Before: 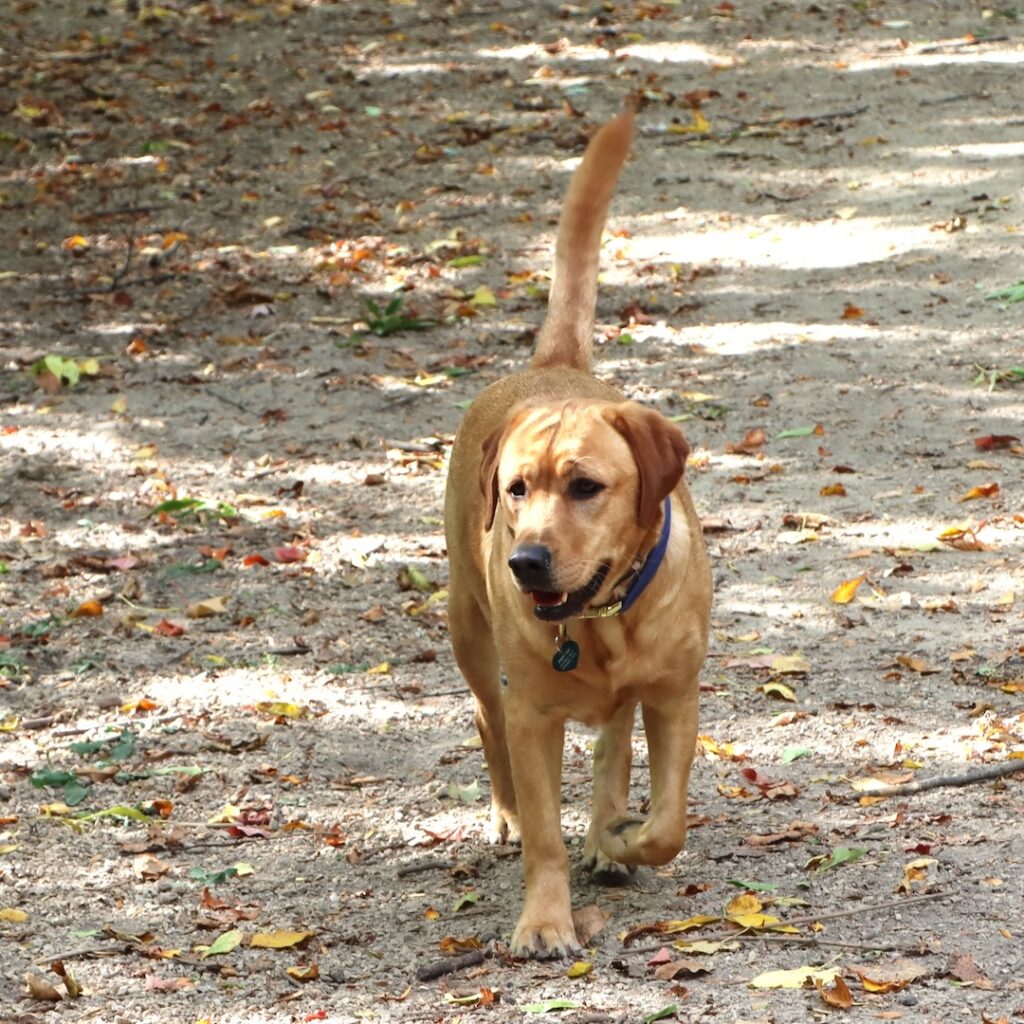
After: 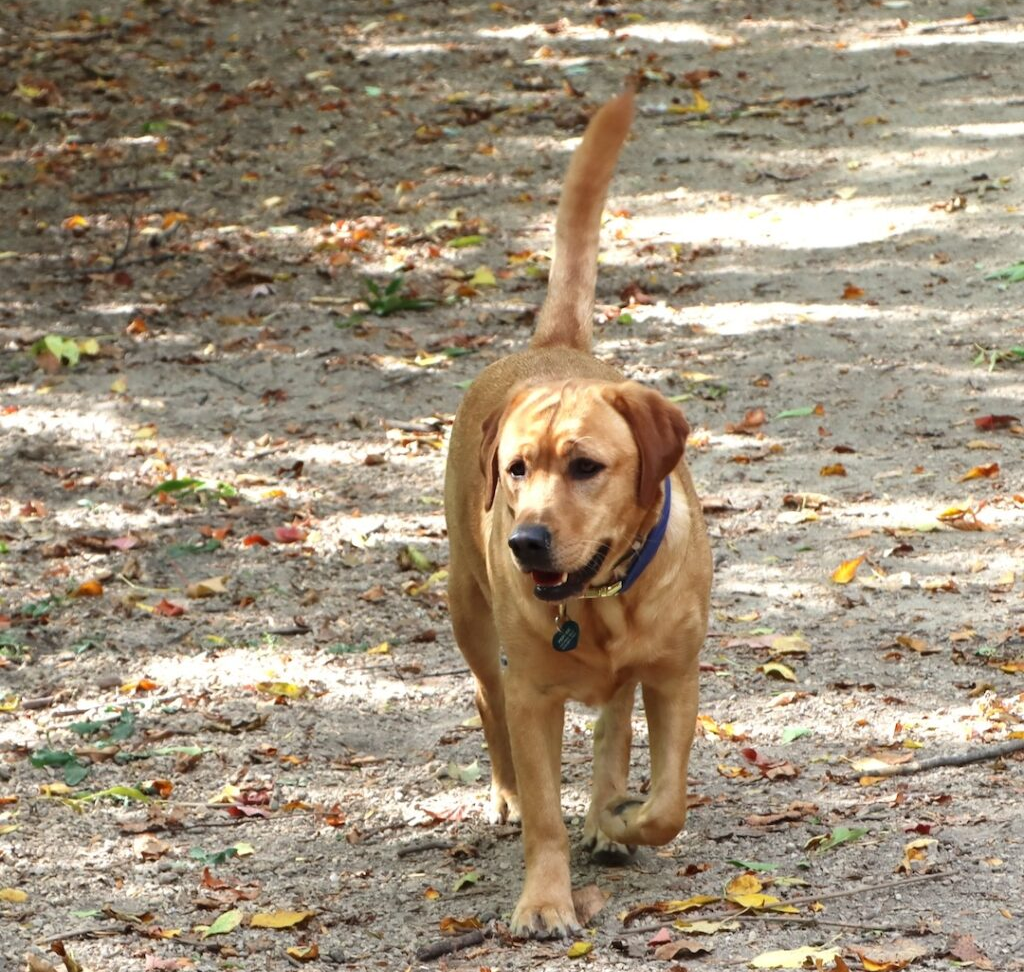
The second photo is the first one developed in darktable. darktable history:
crop and rotate: top 1.963%, bottom 3.096%
